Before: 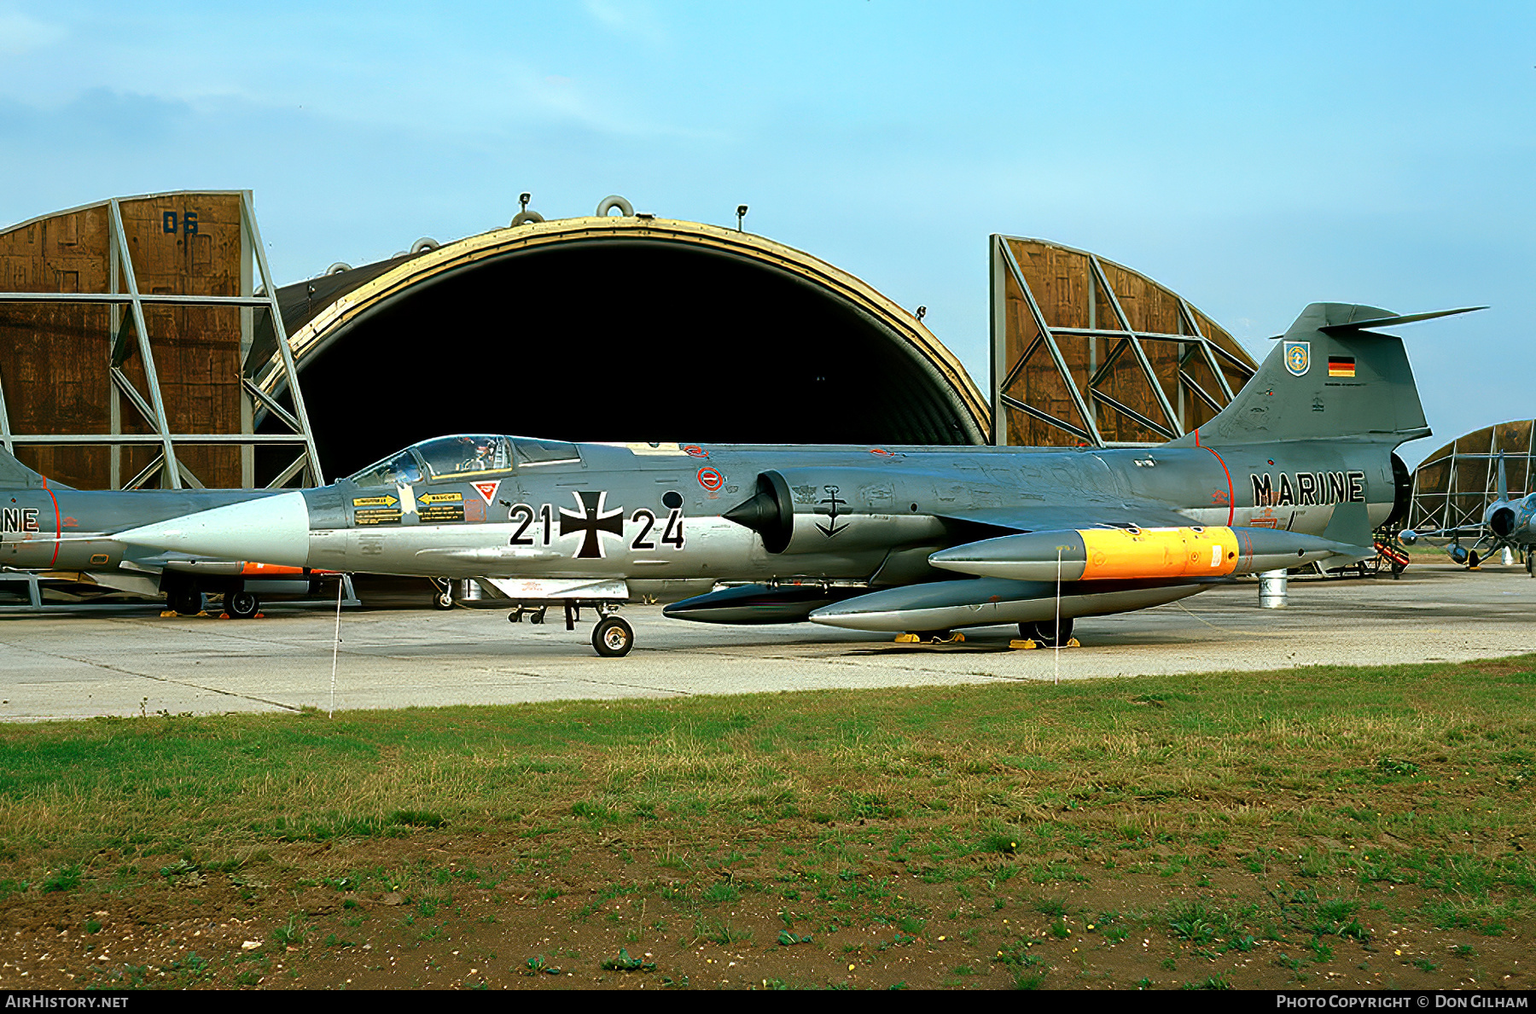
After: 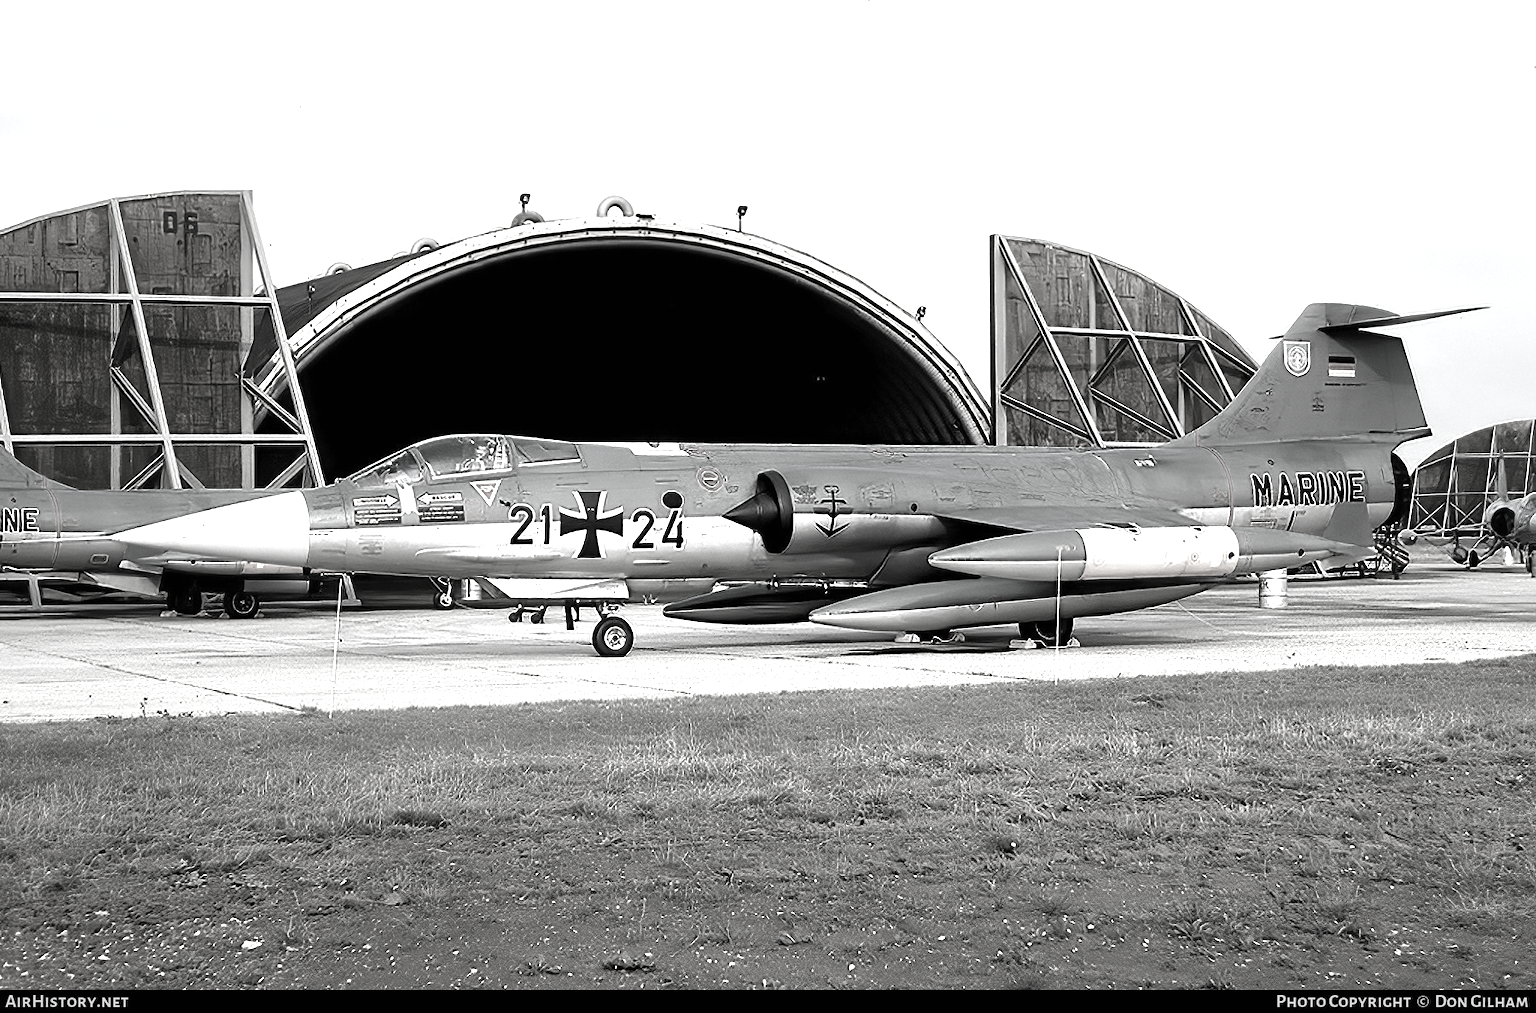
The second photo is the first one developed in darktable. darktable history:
exposure: black level correction 0, exposure 0.897 EV, compensate highlight preservation false
contrast brightness saturation: saturation -0.983
